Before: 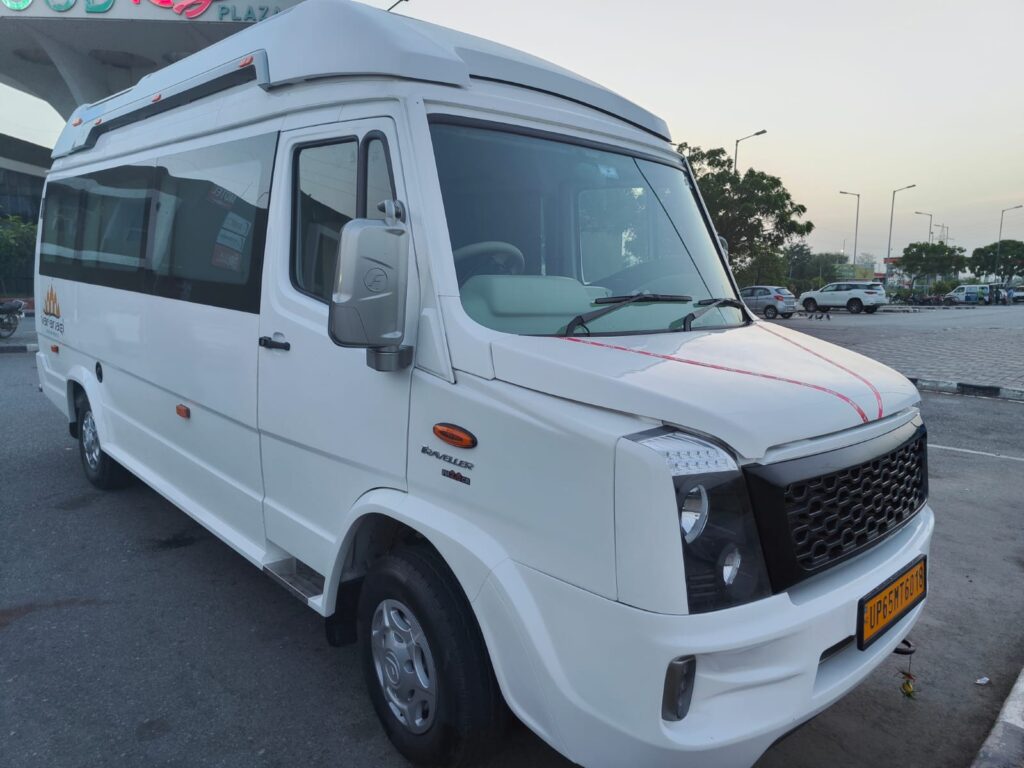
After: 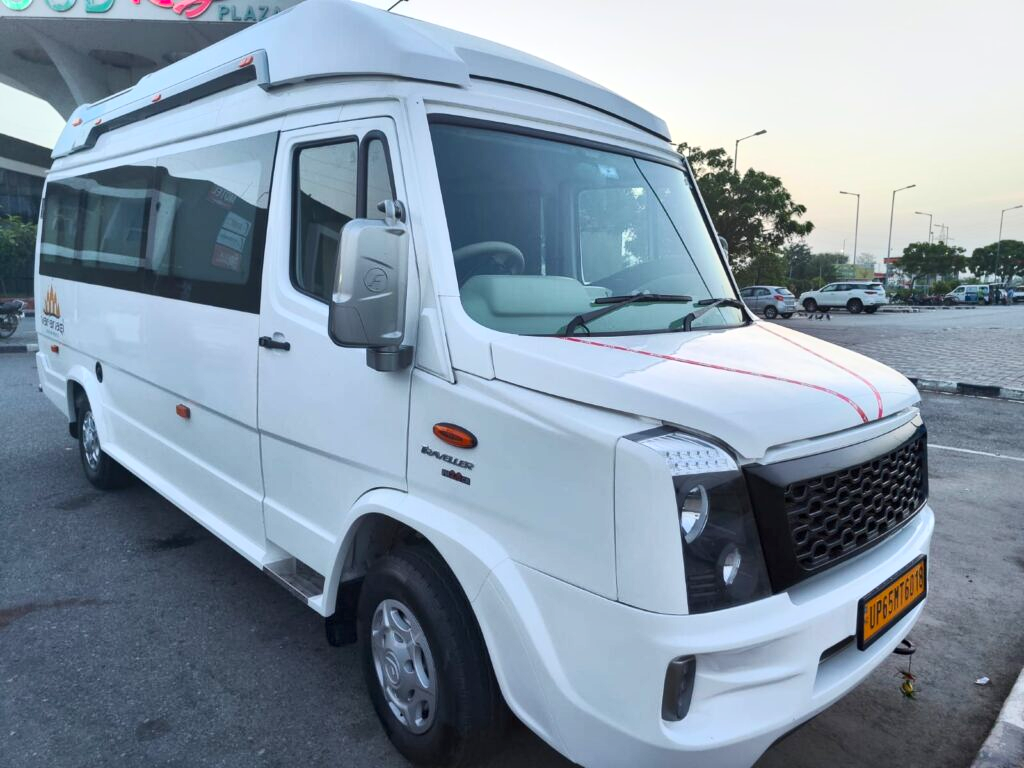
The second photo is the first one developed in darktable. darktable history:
local contrast: mode bilateral grid, contrast 20, coarseness 50, detail 161%, midtone range 0.2
contrast brightness saturation: contrast 0.2, brightness 0.16, saturation 0.22
